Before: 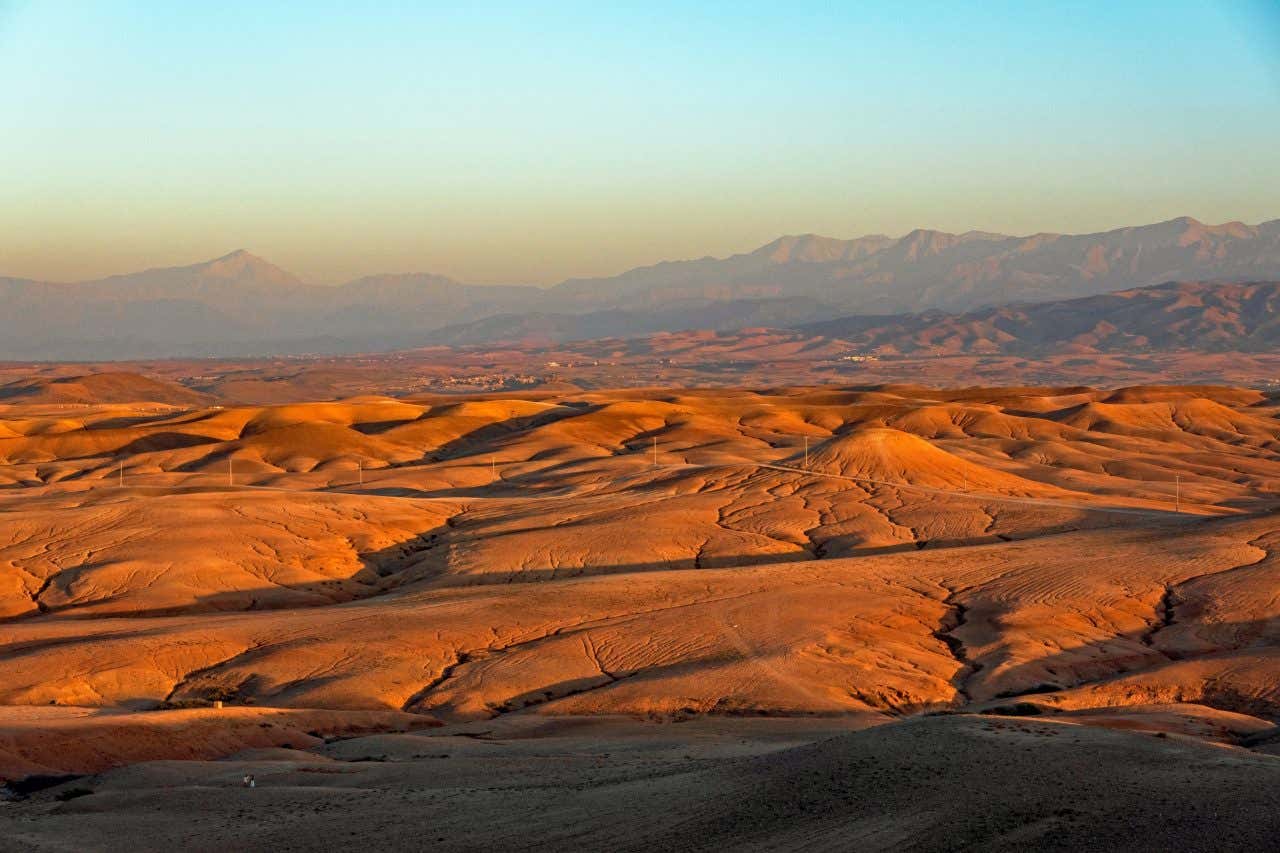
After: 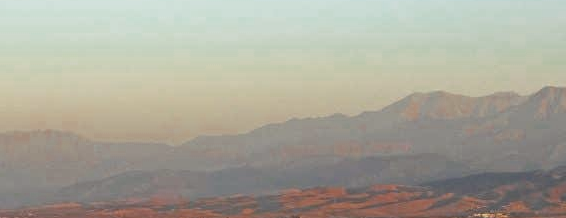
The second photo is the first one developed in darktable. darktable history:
crop: left 28.98%, top 16.823%, right 26.789%, bottom 57.559%
color zones: curves: ch0 [(0, 0.5) (0.125, 0.4) (0.25, 0.5) (0.375, 0.4) (0.5, 0.4) (0.625, 0.35) (0.75, 0.35) (0.875, 0.5)]; ch1 [(0, 0.35) (0.125, 0.45) (0.25, 0.35) (0.375, 0.35) (0.5, 0.35) (0.625, 0.35) (0.75, 0.45) (0.875, 0.35)]; ch2 [(0, 0.6) (0.125, 0.5) (0.25, 0.5) (0.375, 0.6) (0.5, 0.6) (0.625, 0.5) (0.75, 0.5) (0.875, 0.5)]
